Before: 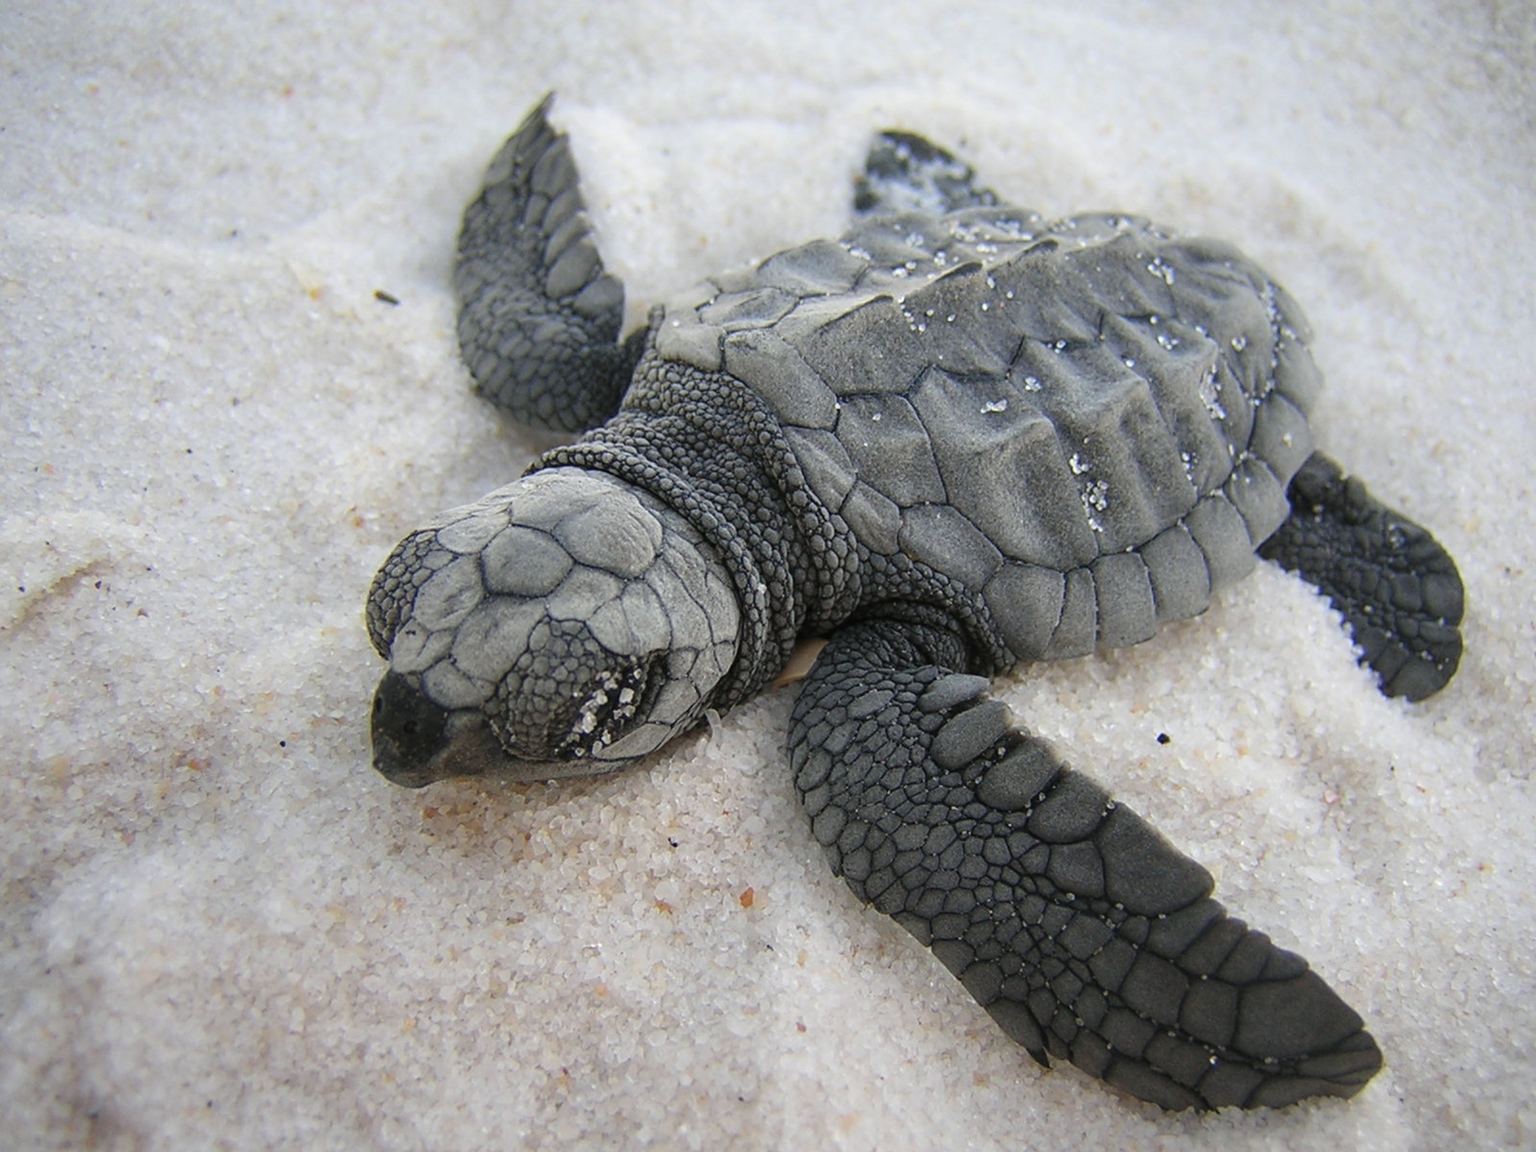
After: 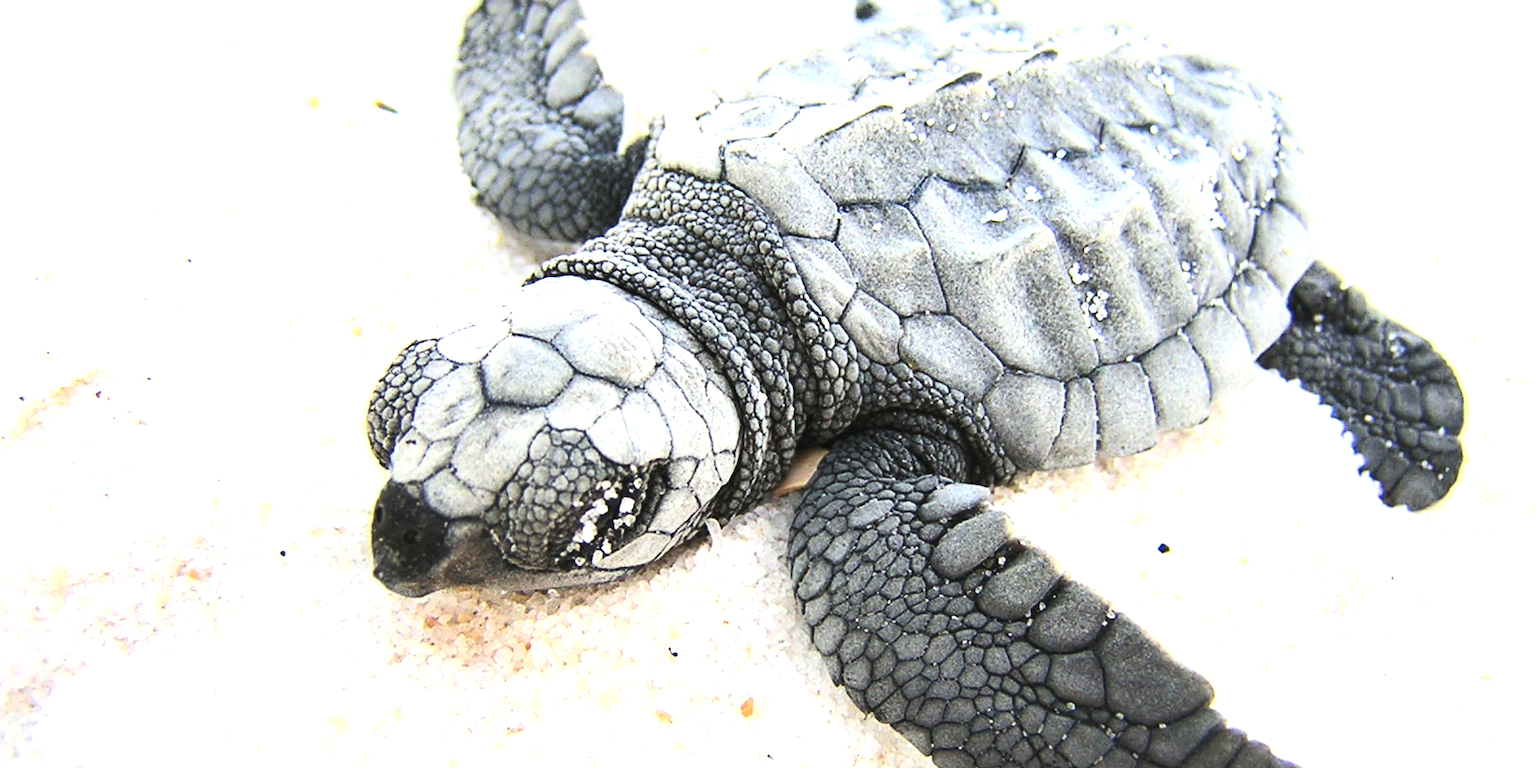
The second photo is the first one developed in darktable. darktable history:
crop: top 16.565%, bottom 16.693%
exposure: black level correction 0, exposure 0.89 EV, compensate highlight preservation false
shadows and highlights: shadows 51.87, highlights -28.74, soften with gaussian
contrast brightness saturation: contrast 0.196, brightness 0.157, saturation 0.229
tone equalizer: -8 EV -1.08 EV, -7 EV -1.02 EV, -6 EV -0.857 EV, -5 EV -0.606 EV, -3 EV 0.57 EV, -2 EV 0.847 EV, -1 EV 0.992 EV, +0 EV 1.06 EV, edges refinement/feathering 500, mask exposure compensation -1.57 EV, preserve details guided filter
